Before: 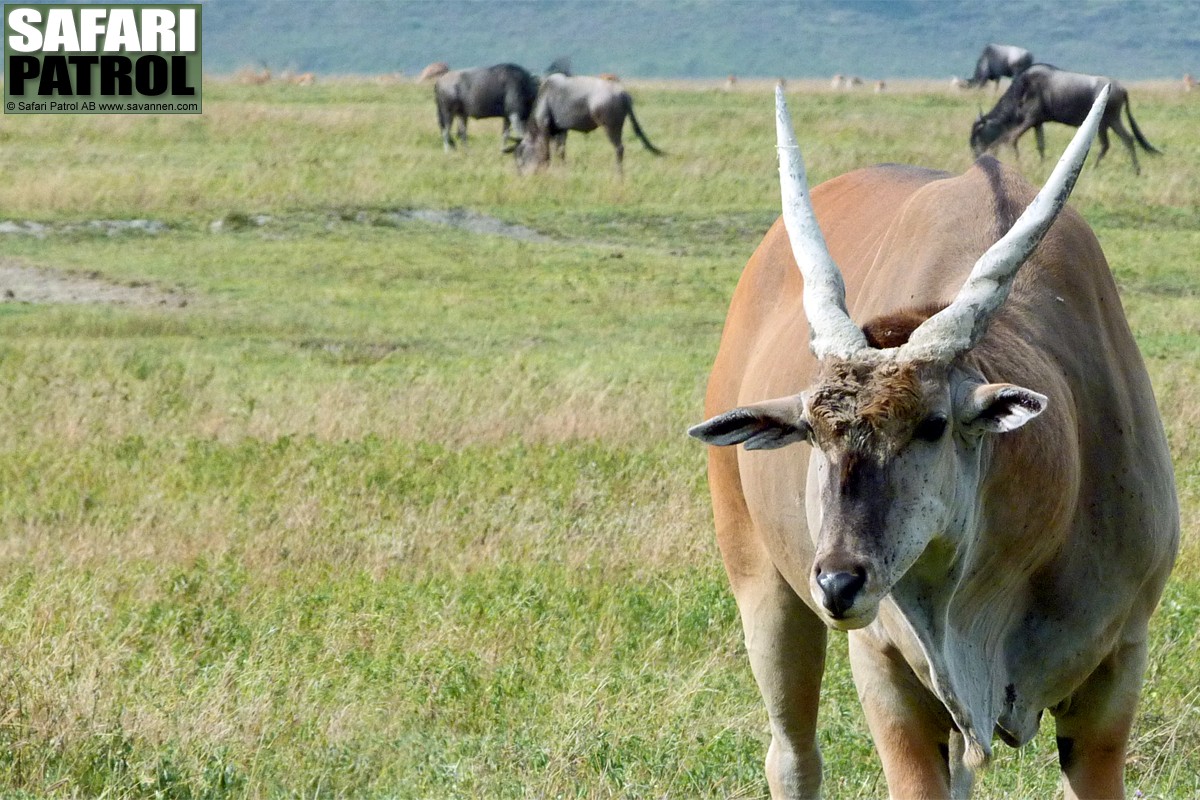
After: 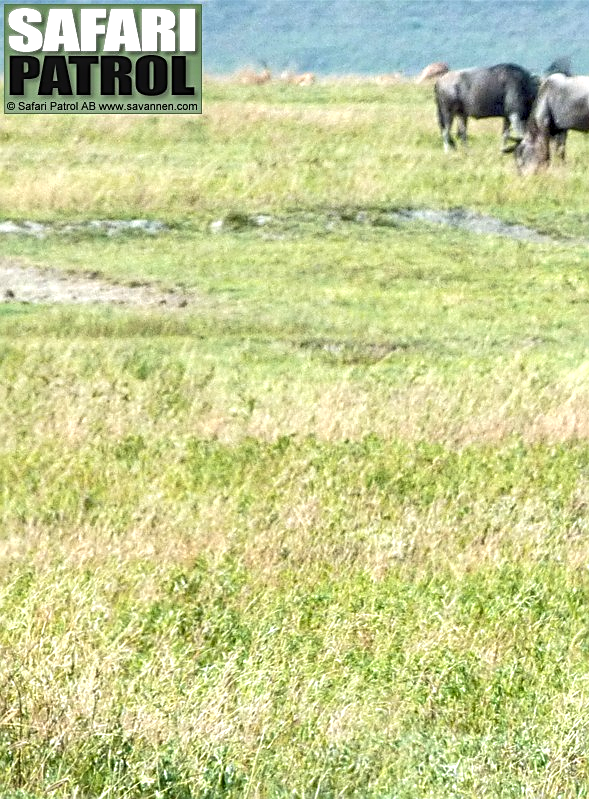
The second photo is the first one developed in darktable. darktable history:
velvia: strength 6%
crop and rotate: left 0%, top 0%, right 50.845%
exposure: black level correction 0, exposure 0.7 EV, compensate exposure bias true, compensate highlight preservation false
sharpen: on, module defaults
local contrast: on, module defaults
